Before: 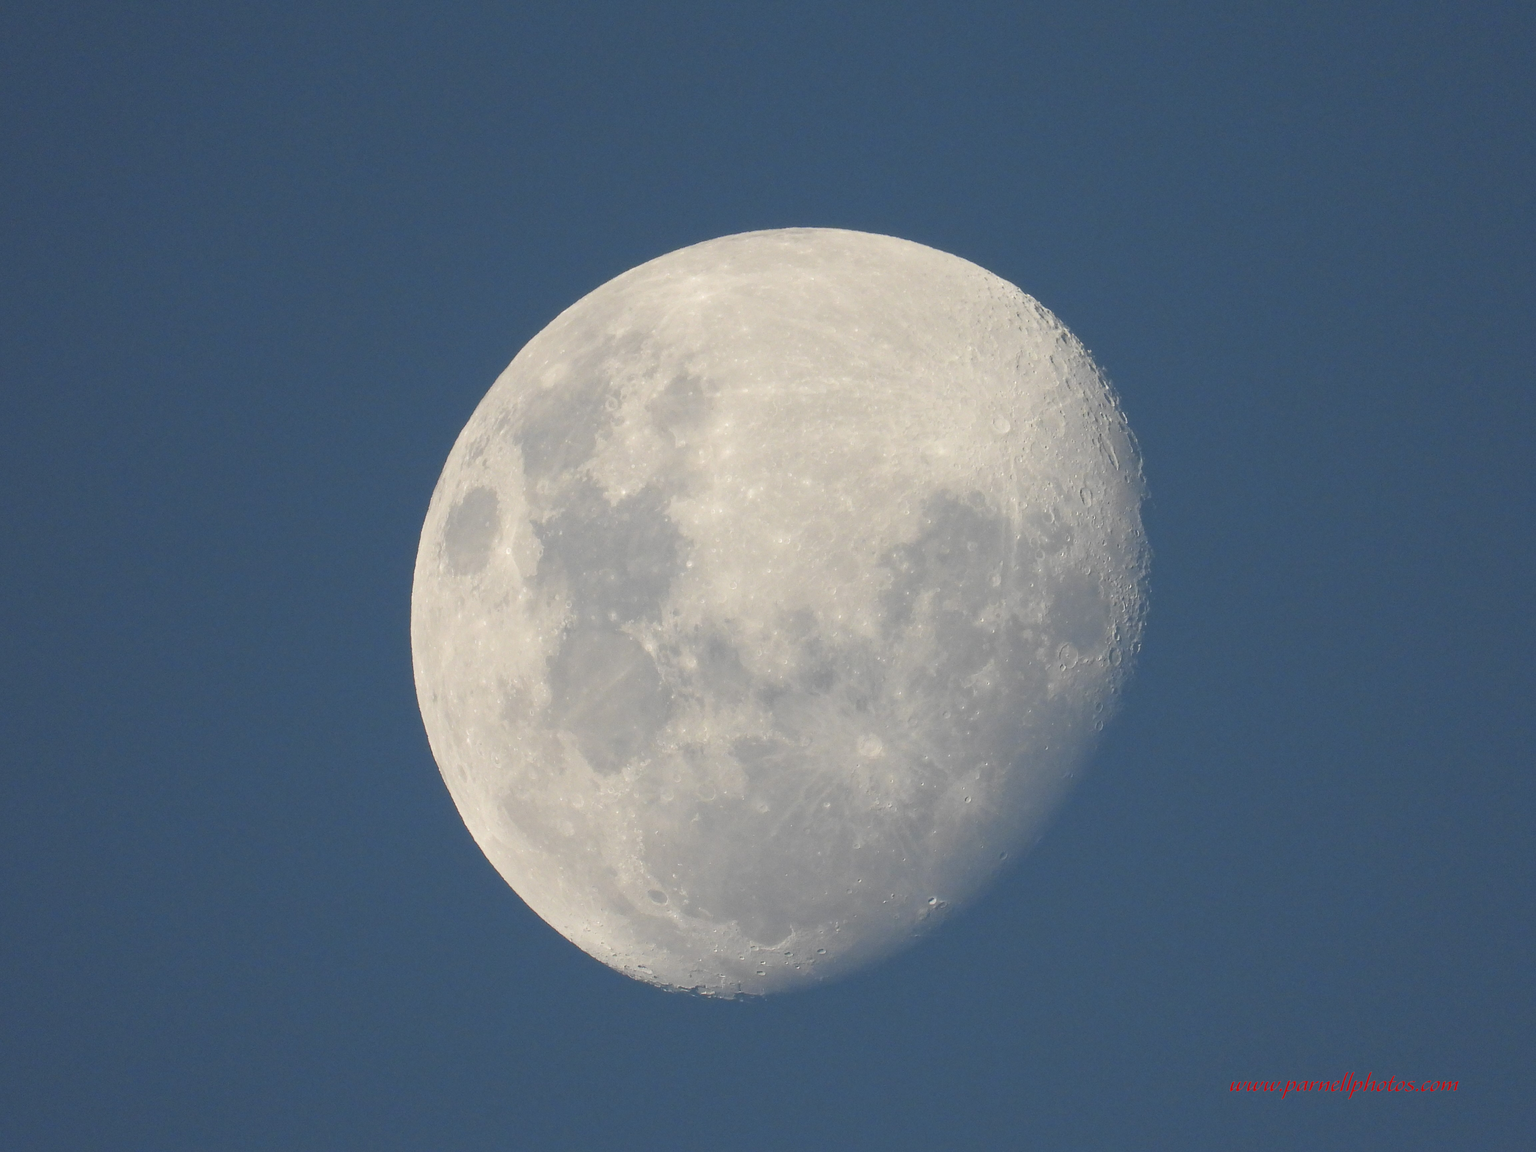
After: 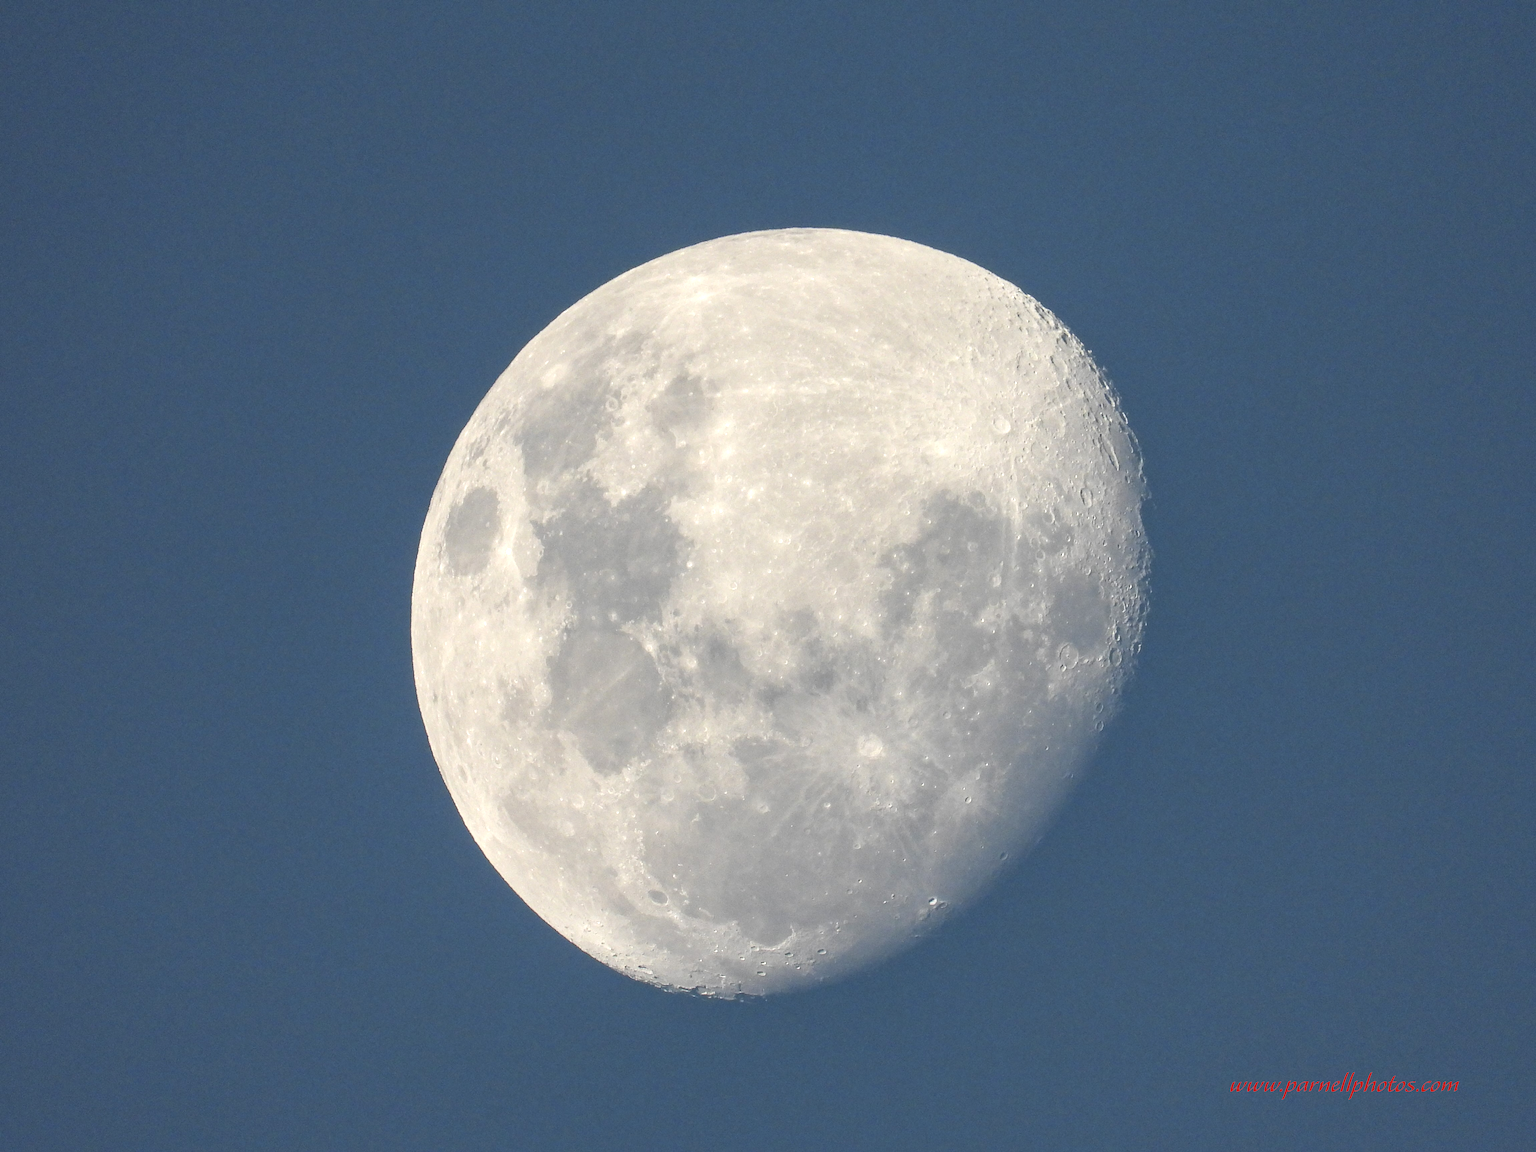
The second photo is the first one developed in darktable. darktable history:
exposure: black level correction 0, exposure 0.2 EV, compensate highlight preservation false
local contrast: detail 150%
